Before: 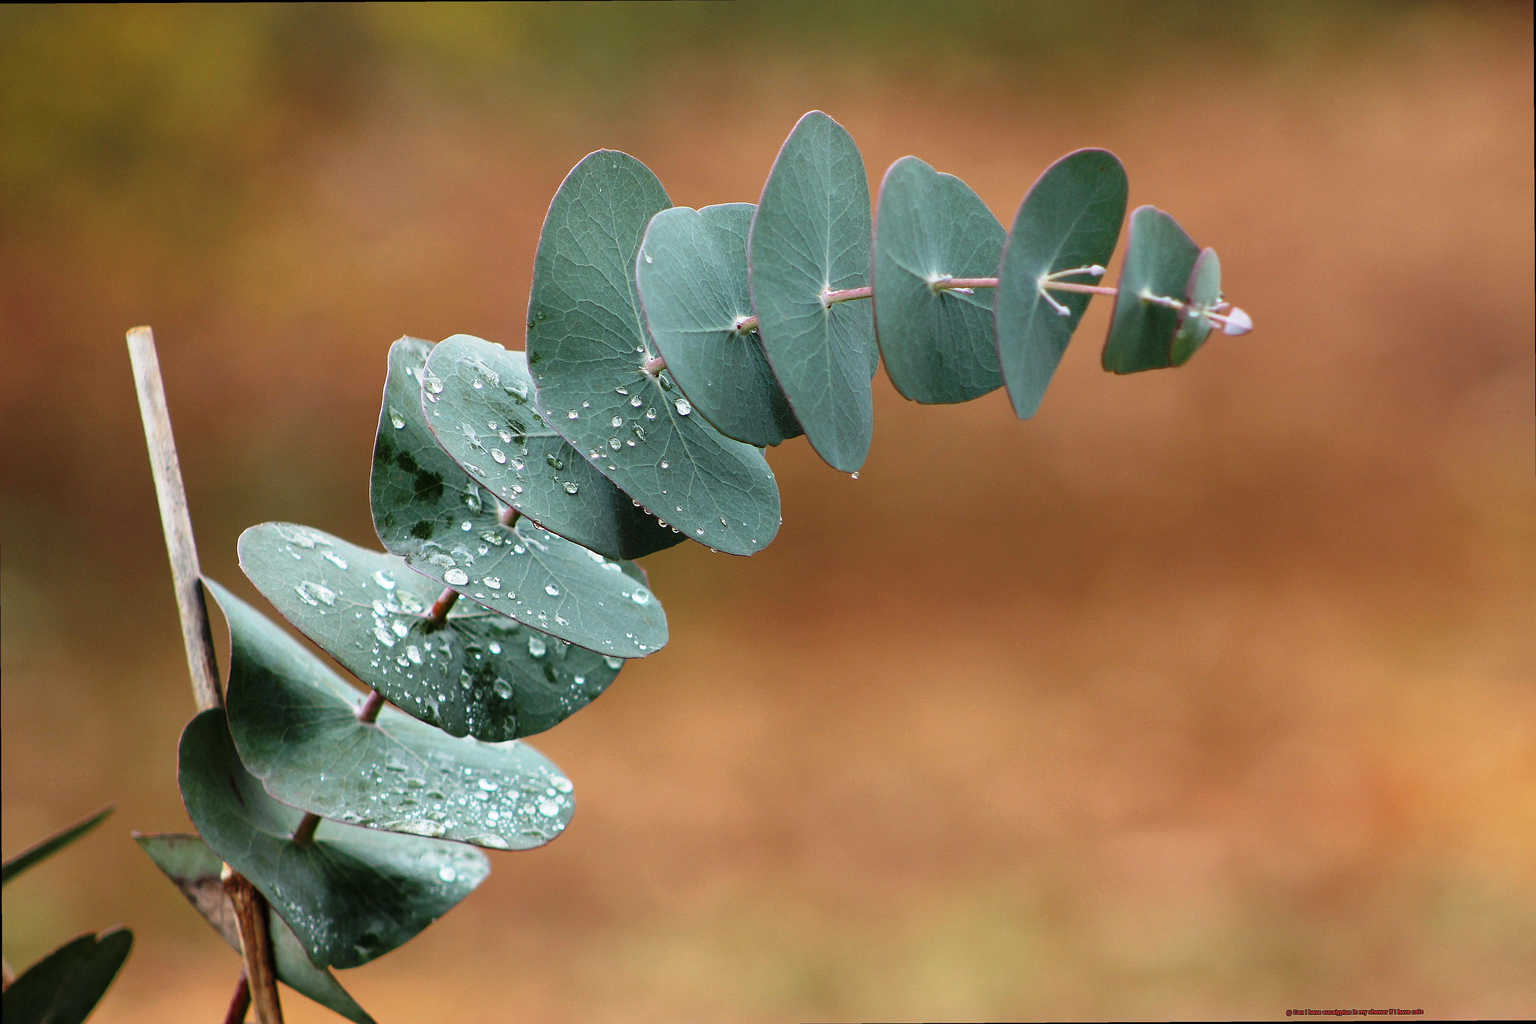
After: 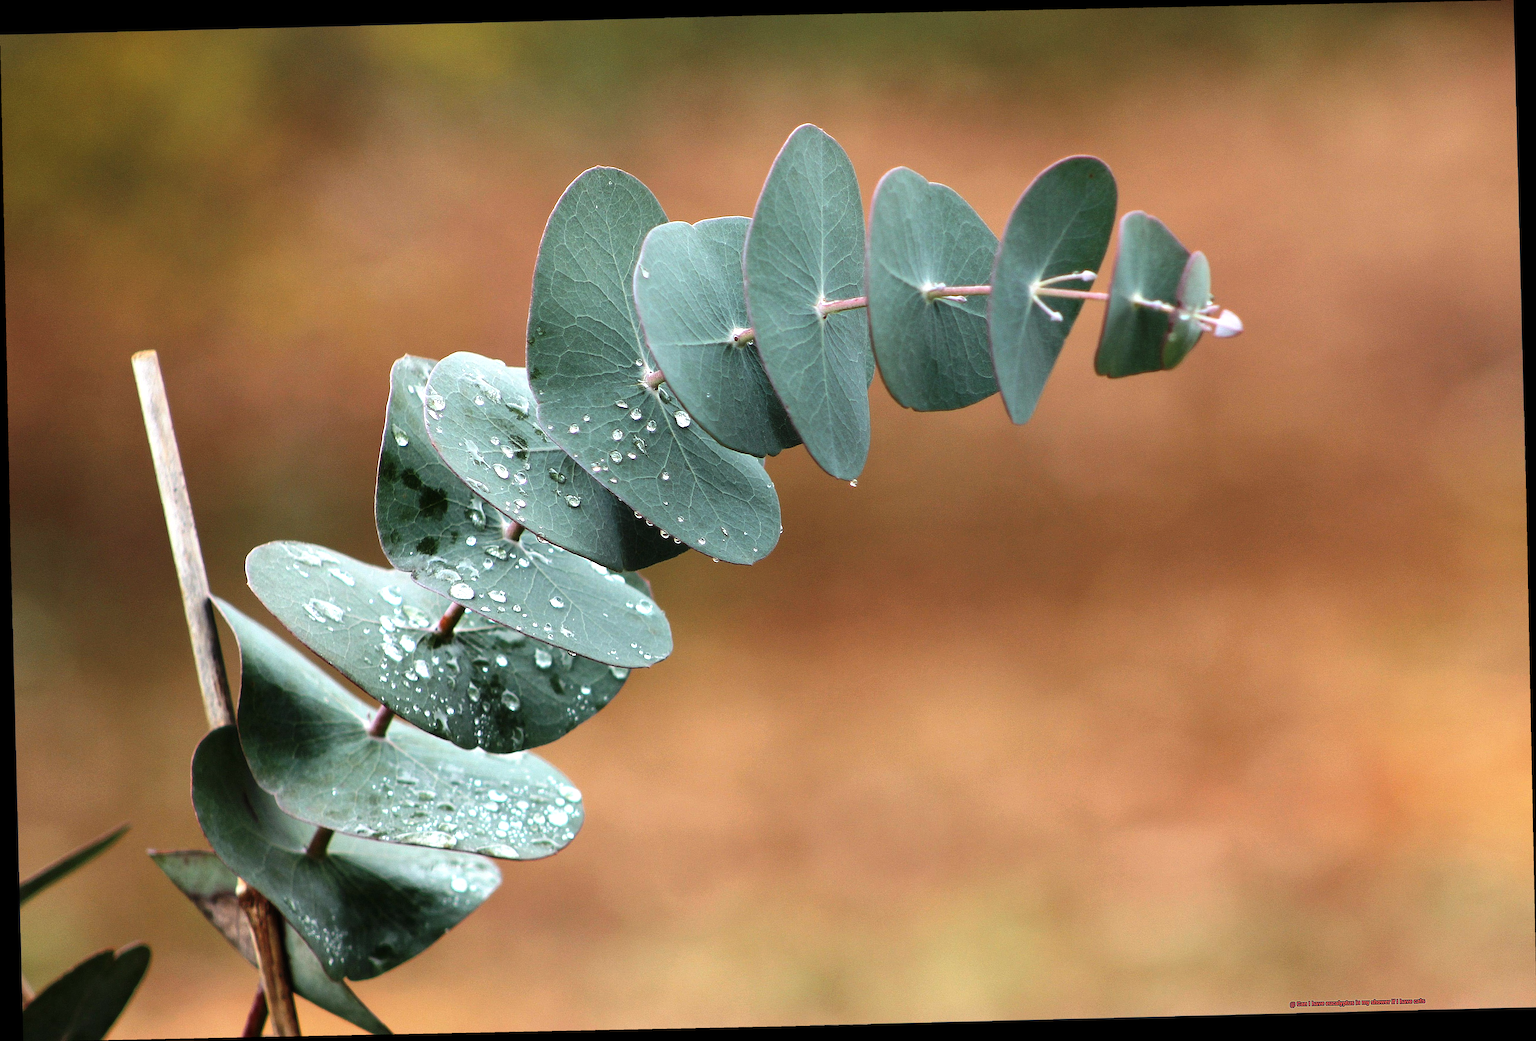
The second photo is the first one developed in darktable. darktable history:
haze removal: strength -0.1, adaptive false
tone equalizer: -8 EV -0.417 EV, -7 EV -0.389 EV, -6 EV -0.333 EV, -5 EV -0.222 EV, -3 EV 0.222 EV, -2 EV 0.333 EV, -1 EV 0.389 EV, +0 EV 0.417 EV, edges refinement/feathering 500, mask exposure compensation -1.57 EV, preserve details no
rotate and perspective: rotation -1.17°, automatic cropping off
